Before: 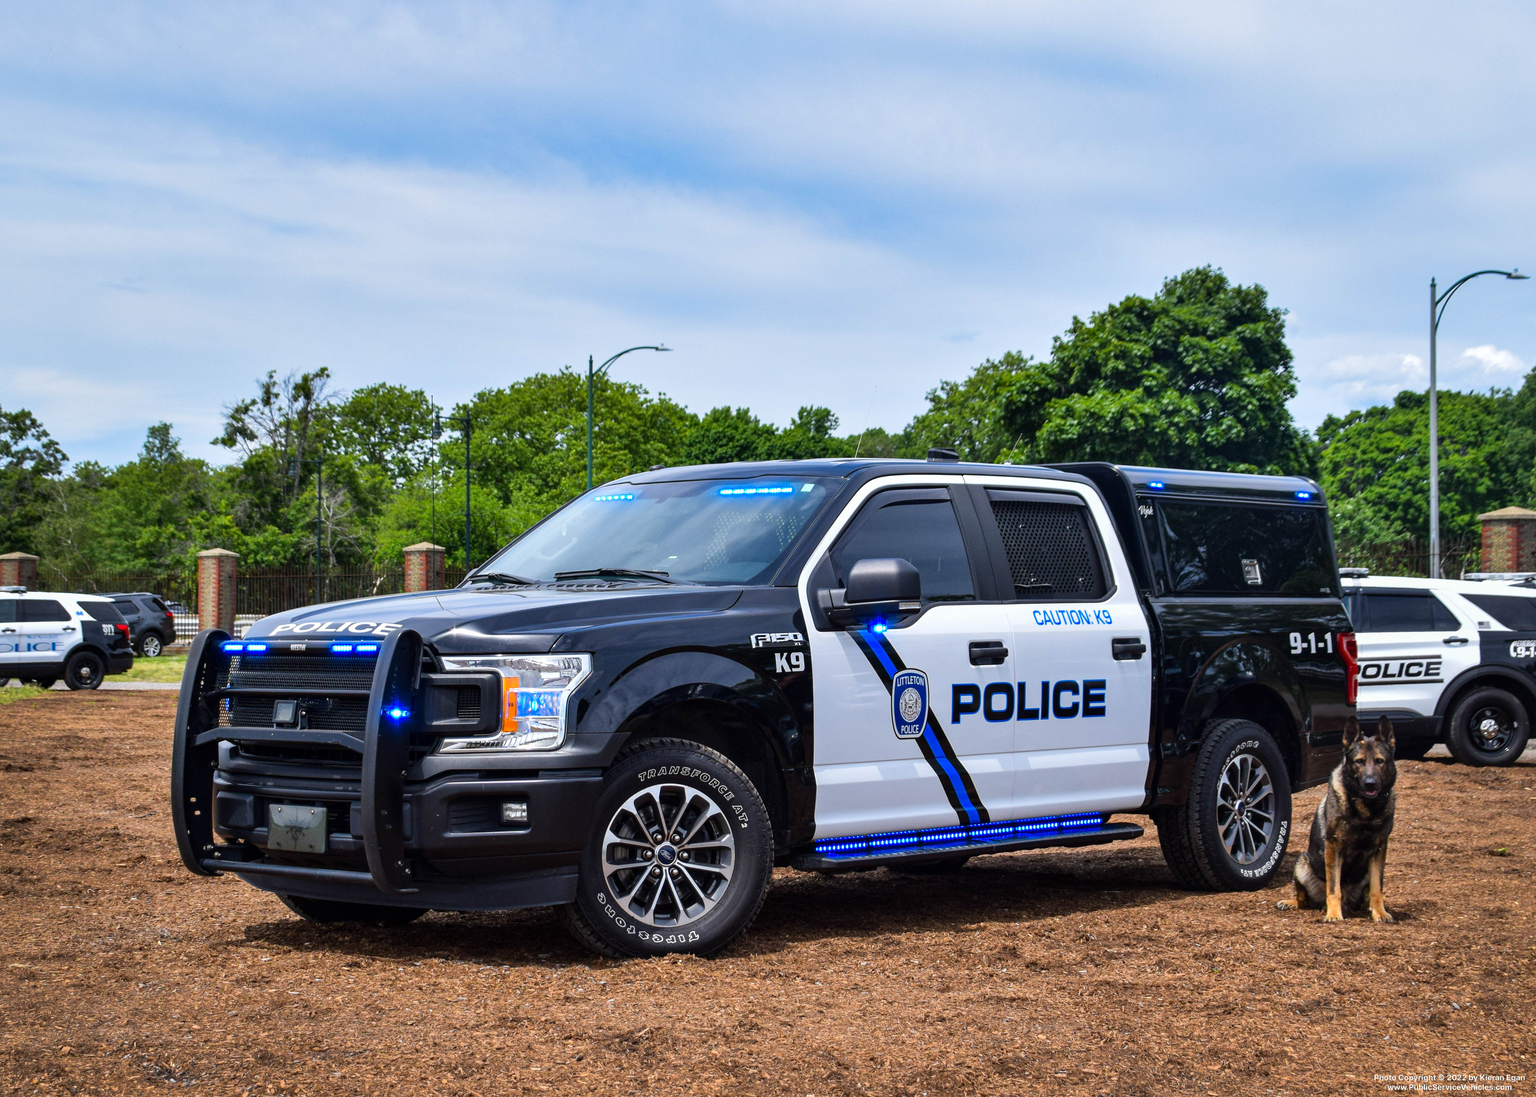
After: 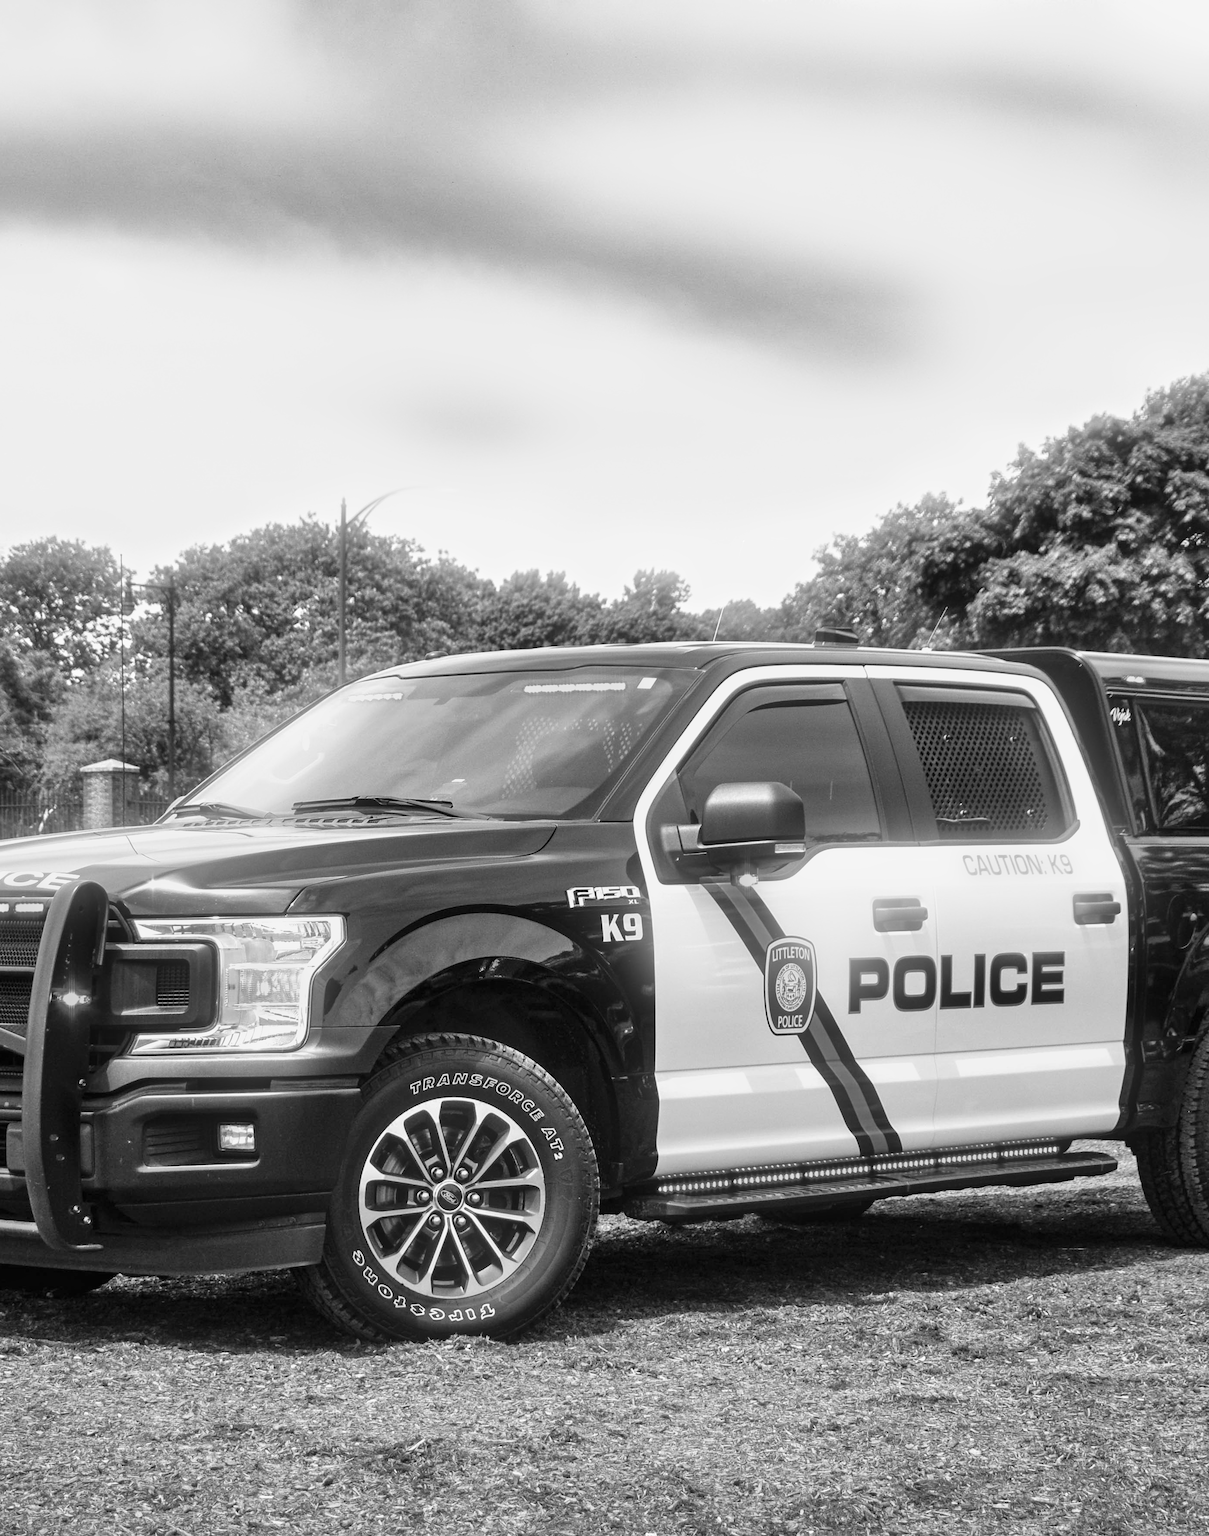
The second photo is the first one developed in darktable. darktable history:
exposure: black level correction 0, exposure 0.5 EV, compensate highlight preservation false
white balance: red 0.954, blue 1.079
shadows and highlights: low approximation 0.01, soften with gaussian
tone equalizer: -7 EV 0.13 EV, smoothing diameter 25%, edges refinement/feathering 10, preserve details guided filter
bloom: size 16%, threshold 98%, strength 20%
monochrome: a -35.87, b 49.73, size 1.7
crop and rotate: left 22.516%, right 21.234%
